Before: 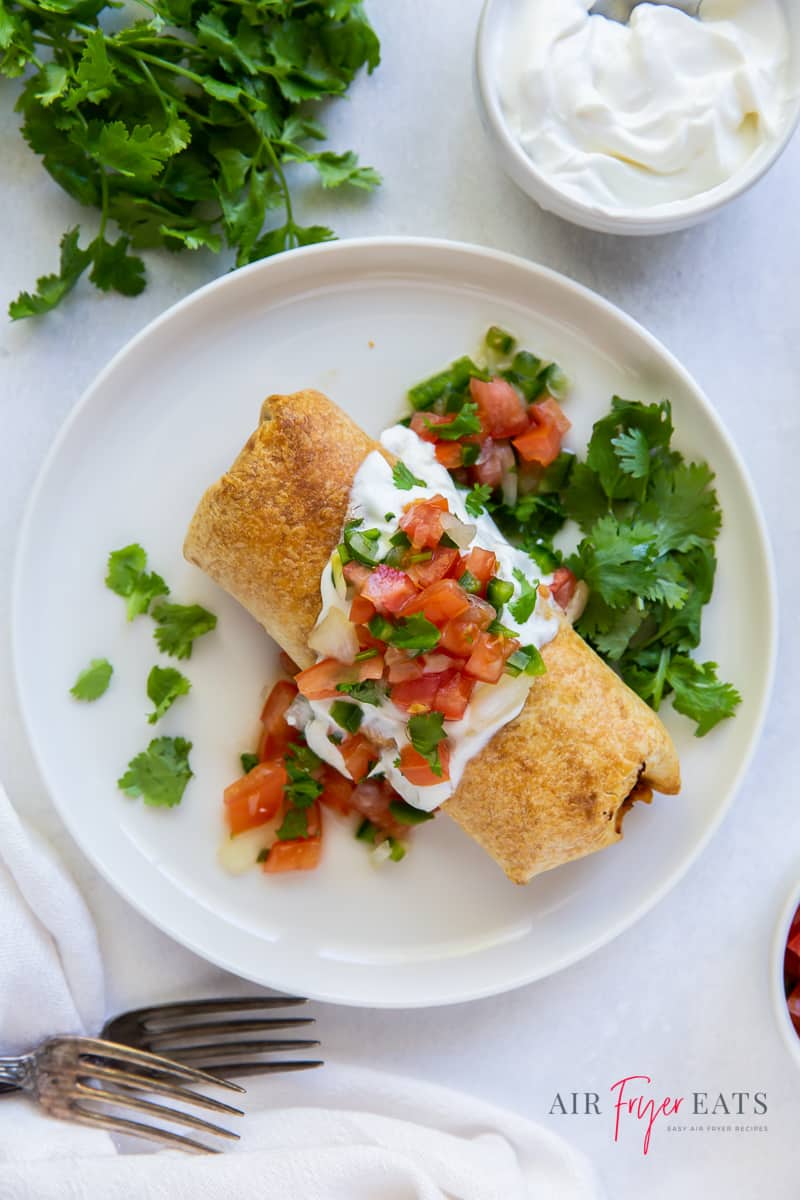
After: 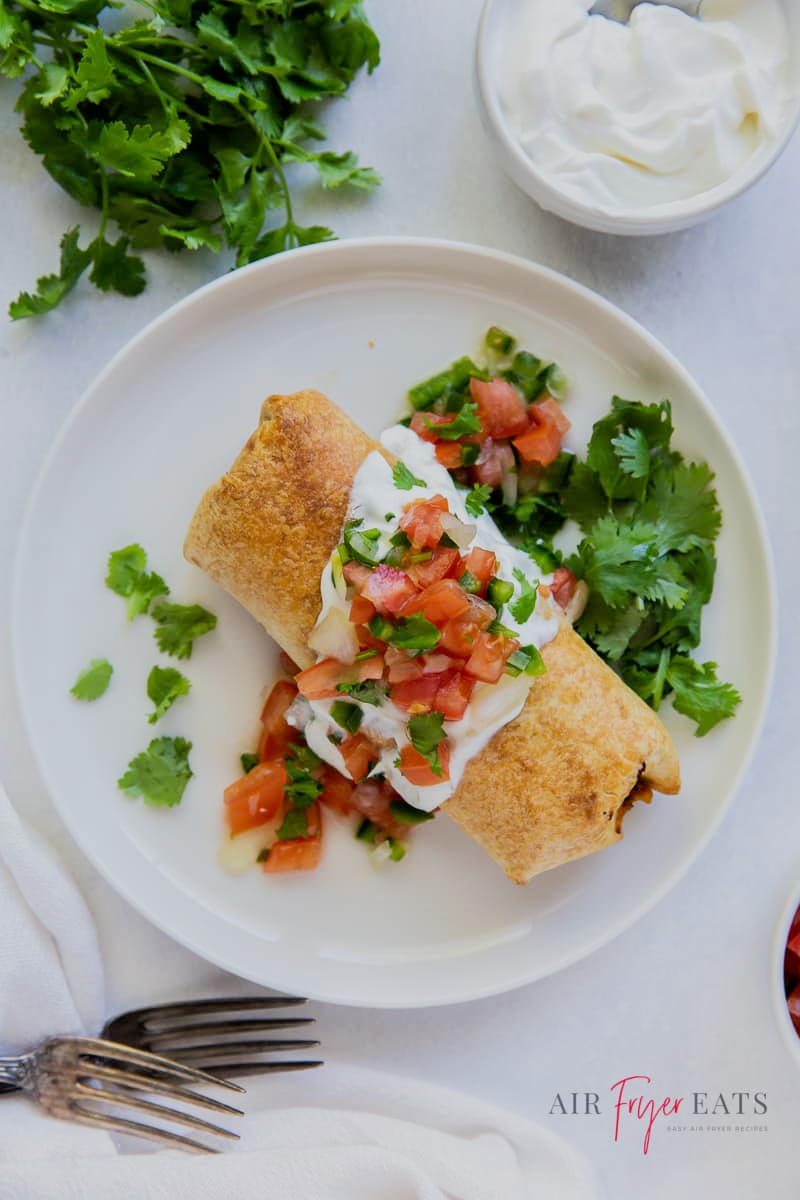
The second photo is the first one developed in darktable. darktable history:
tone equalizer: on, module defaults
filmic rgb: hardness 4.17
